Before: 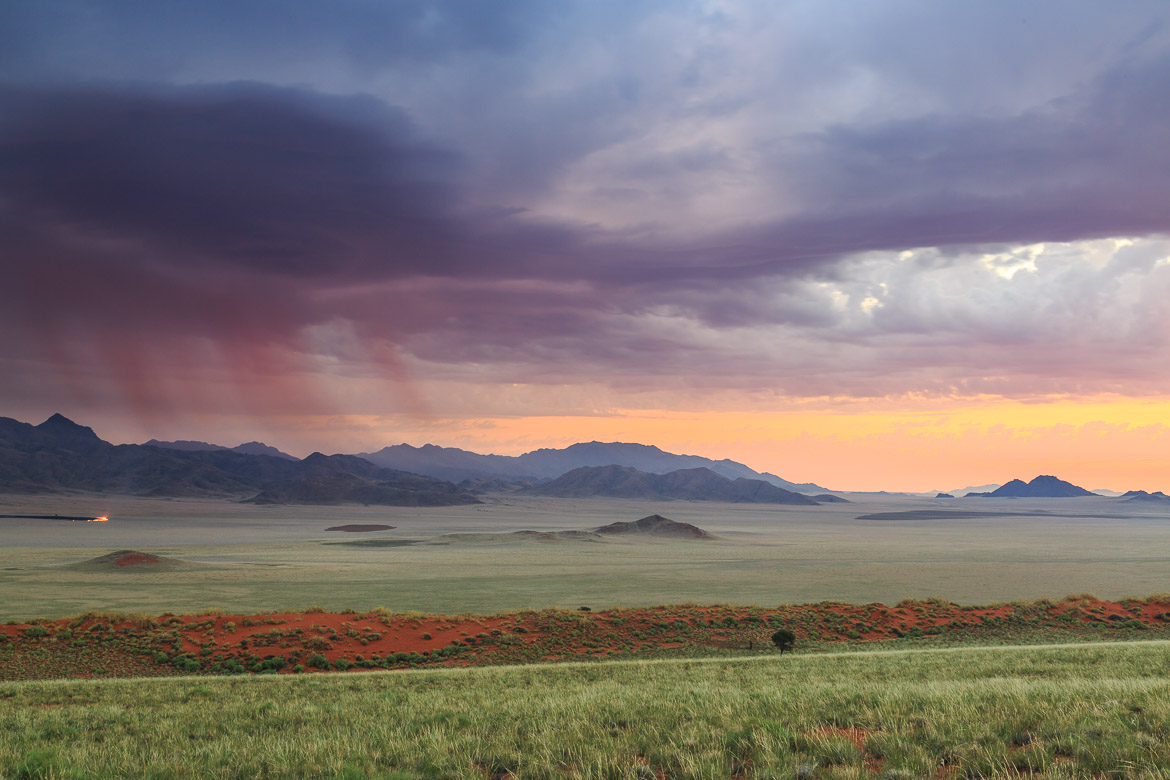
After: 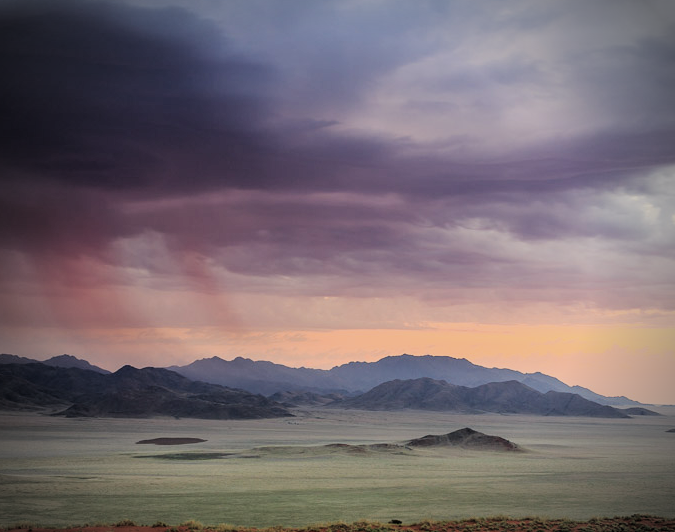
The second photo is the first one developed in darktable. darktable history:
crop: left 16.202%, top 11.208%, right 26.045%, bottom 20.557%
vignetting: fall-off start 75%, brightness -0.692, width/height ratio 1.084
filmic rgb: black relative exposure -5 EV, hardness 2.88, contrast 1.3, highlights saturation mix -30%
